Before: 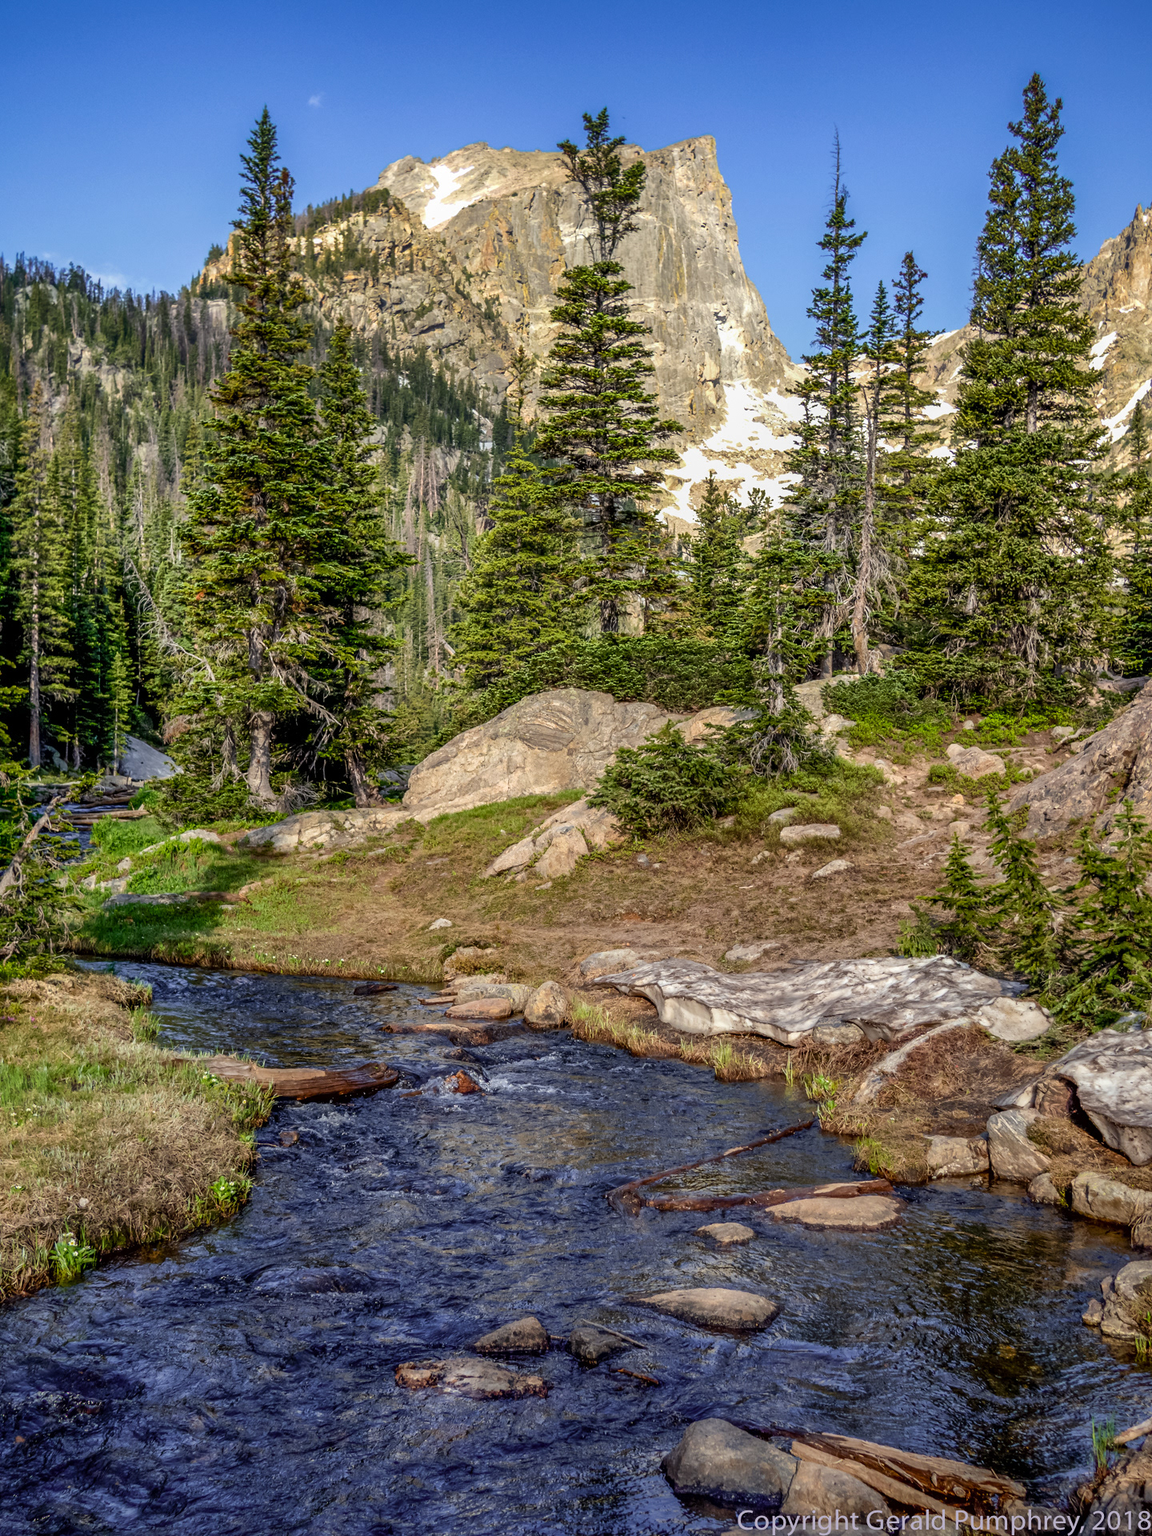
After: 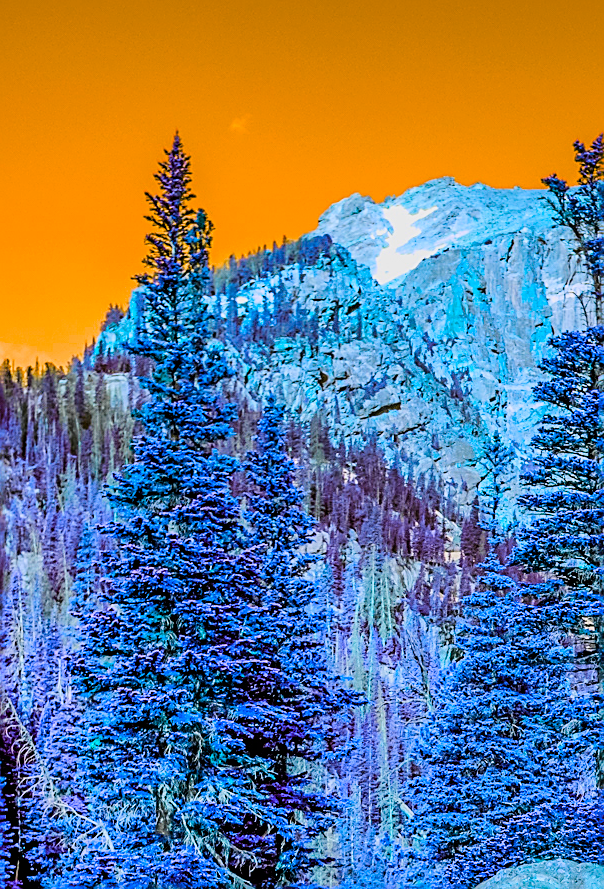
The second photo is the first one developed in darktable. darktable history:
shadows and highlights: shadows 20.91, highlights -35.45, soften with gaussian
color balance rgb: hue shift 180°, global vibrance 50%, contrast 0.32%
contrast brightness saturation: saturation 0.5
filmic rgb: black relative exposure -7.65 EV, white relative exposure 4.56 EV, hardness 3.61
exposure: black level correction 0, exposure 0.7 EV, compensate exposure bias true, compensate highlight preservation false
color zones: curves: ch1 [(0.29, 0.492) (0.373, 0.185) (0.509, 0.481)]; ch2 [(0.25, 0.462) (0.749, 0.457)], mix 40.67%
crop and rotate: left 10.817%, top 0.062%, right 47.194%, bottom 53.626%
sharpen: amount 0.901
